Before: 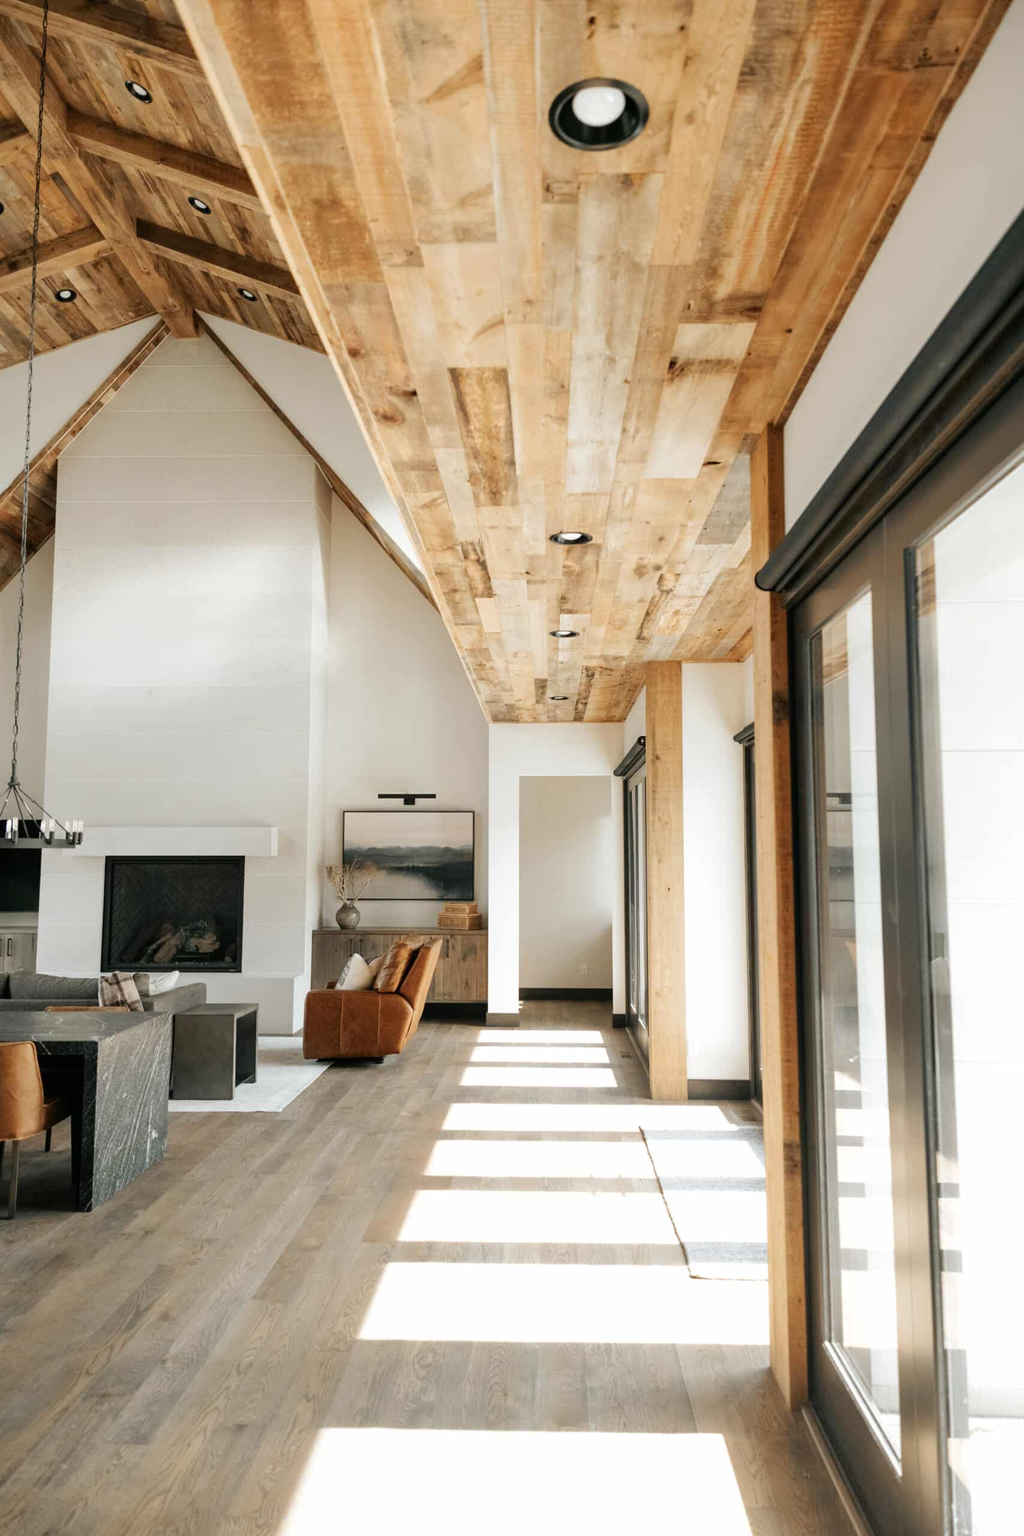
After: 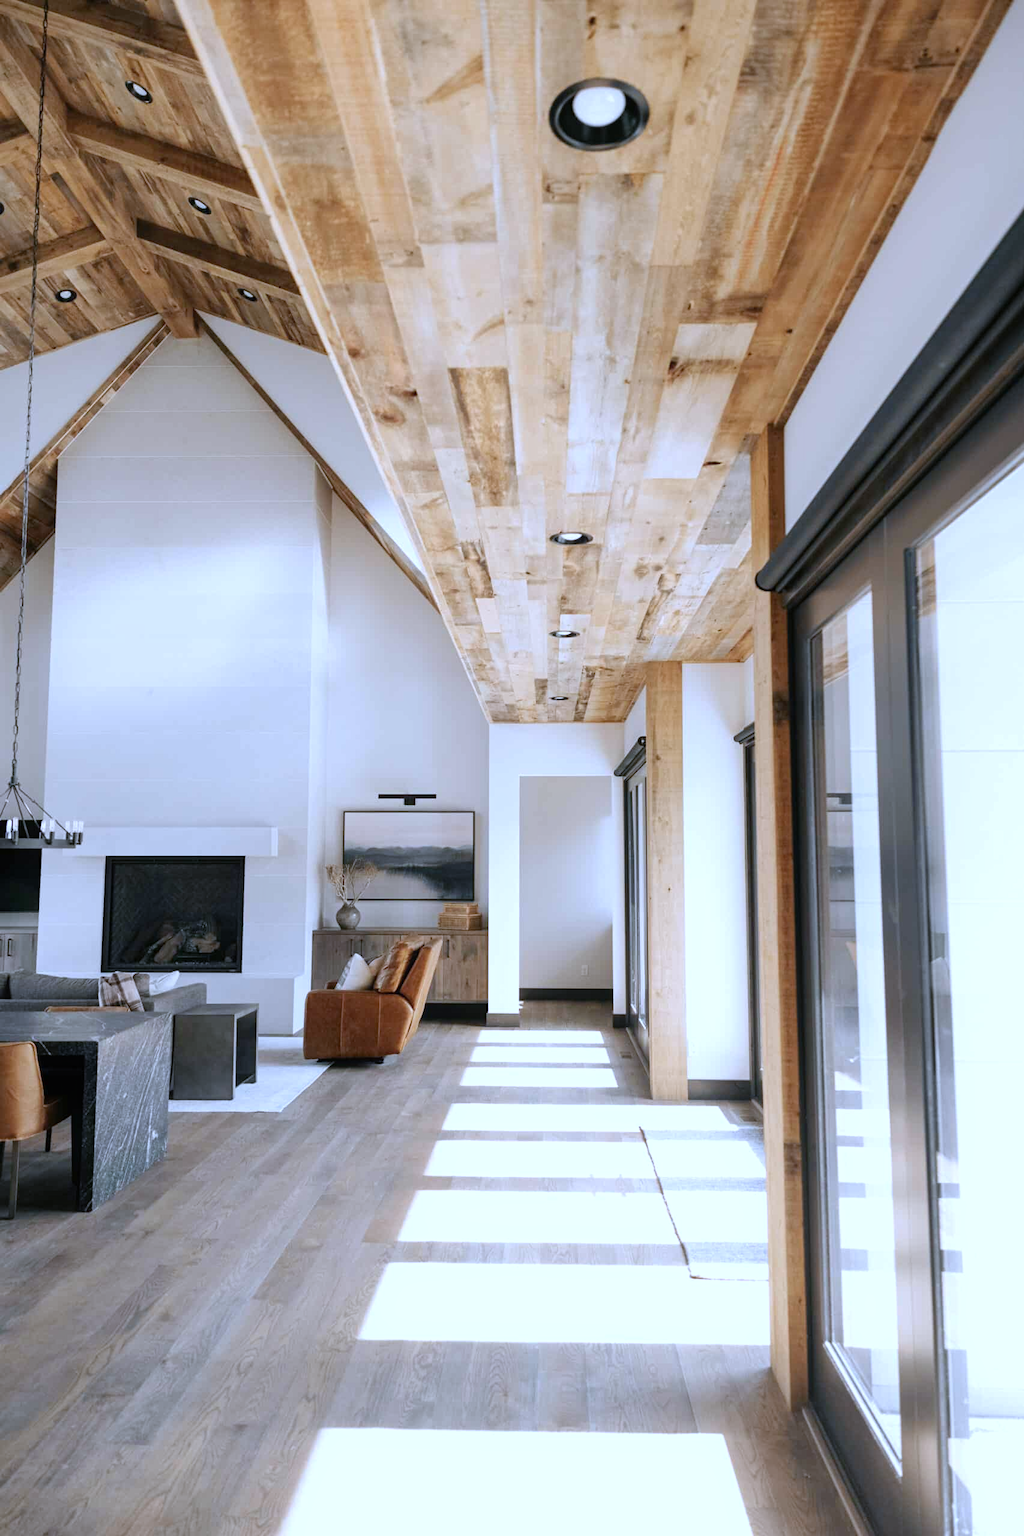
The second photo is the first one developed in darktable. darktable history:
contrast equalizer: y [[0.5, 0.5, 0.472, 0.5, 0.5, 0.5], [0.5 ×6], [0.5 ×6], [0 ×6], [0 ×6]]
color calibration: illuminant as shot in camera, x 0.358, y 0.373, temperature 4628.91 K
white balance: red 0.948, green 1.02, blue 1.176
